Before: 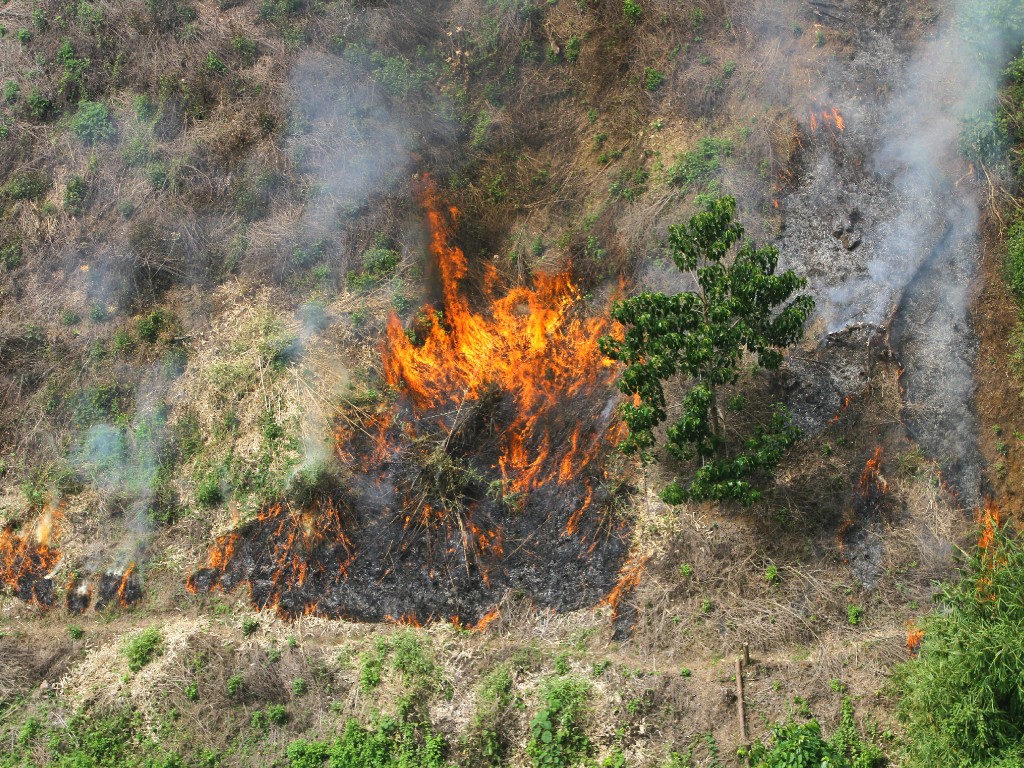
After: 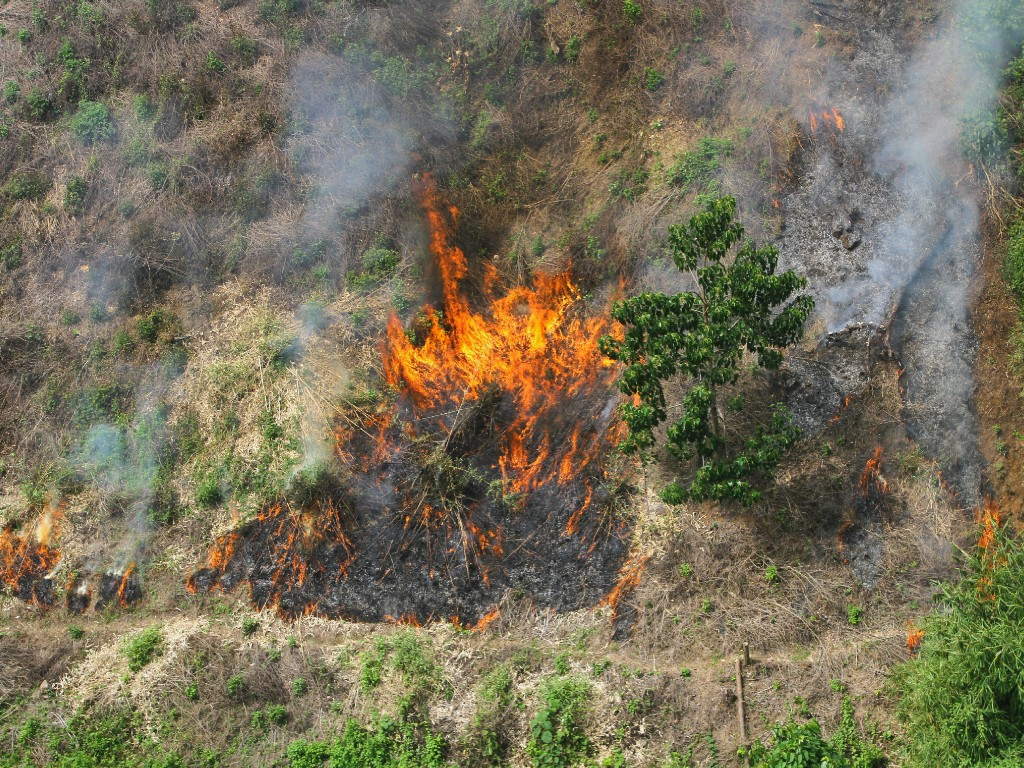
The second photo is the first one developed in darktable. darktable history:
shadows and highlights: radius 124, shadows 98.47, white point adjustment -2.91, highlights -98.63, soften with gaussian
